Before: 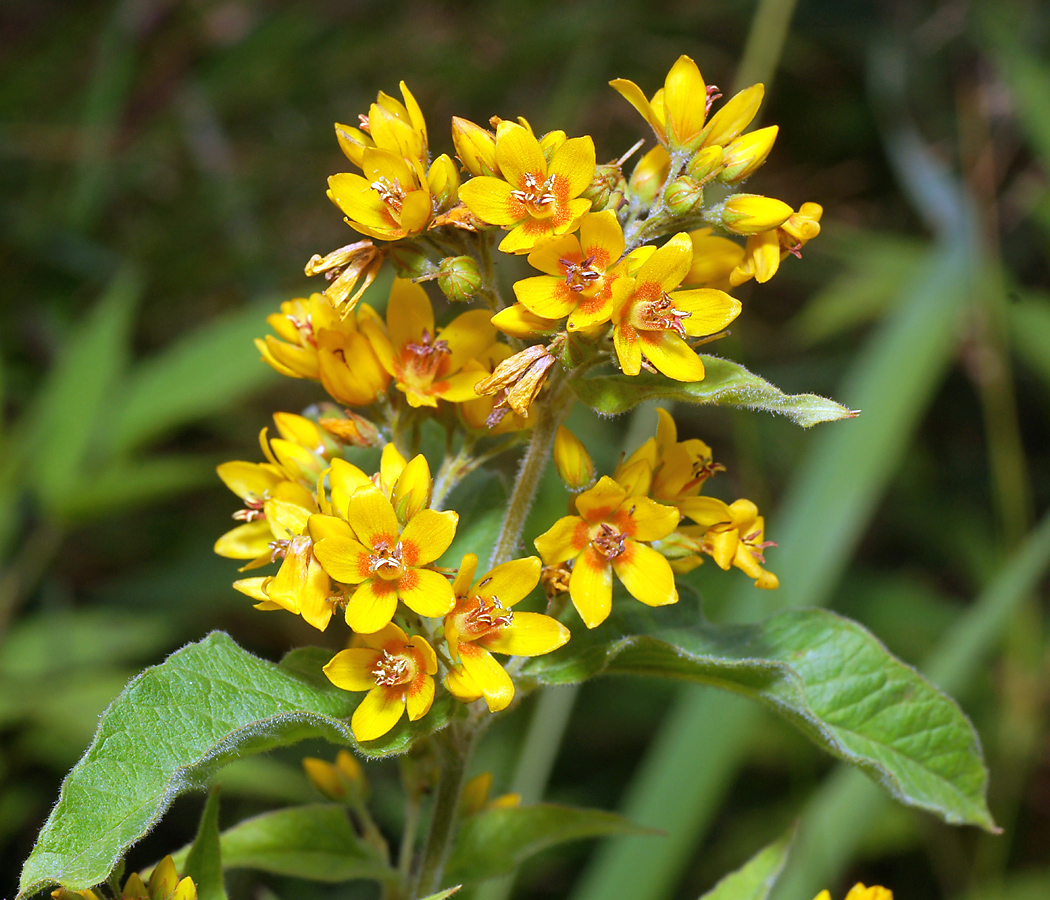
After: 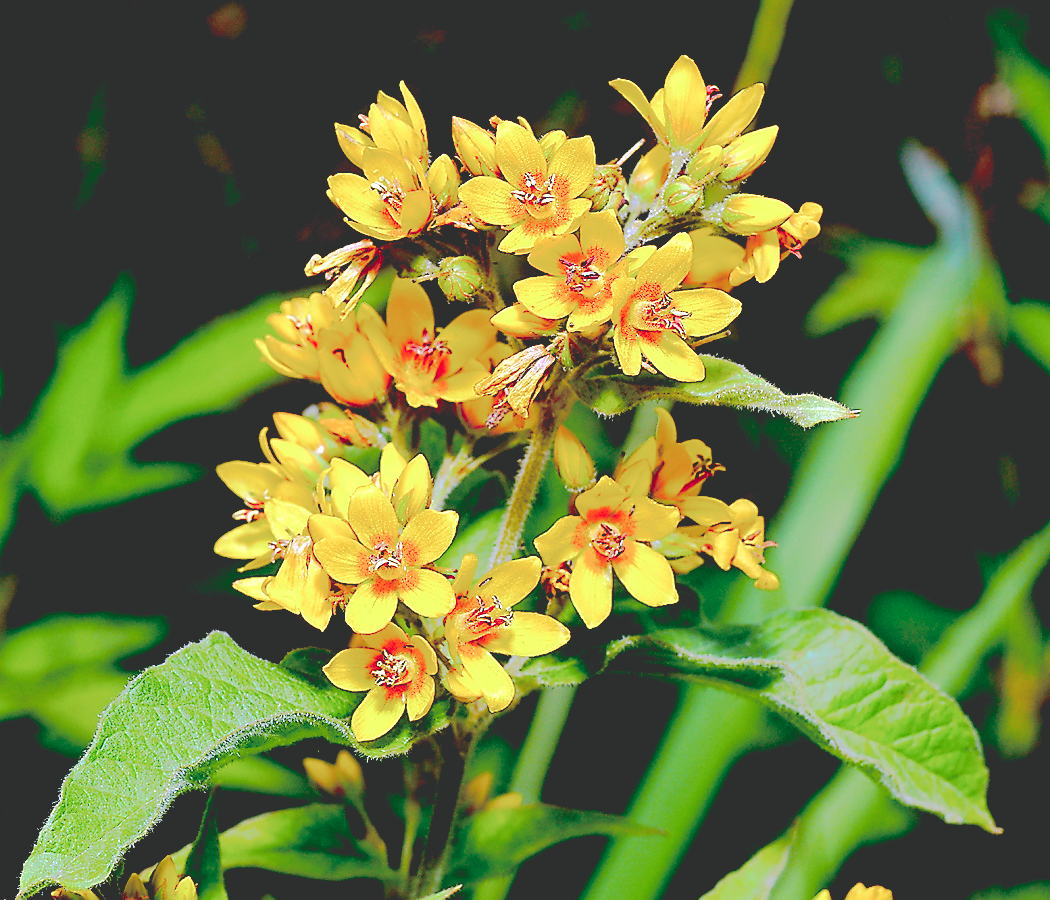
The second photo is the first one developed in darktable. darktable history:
tone curve: curves: ch0 [(0, 0.023) (0.037, 0.04) (0.131, 0.128) (0.304, 0.331) (0.504, 0.584) (0.616, 0.687) (0.704, 0.764) (0.808, 0.823) (1, 1)]; ch1 [(0, 0) (0.301, 0.3) (0.477, 0.472) (0.493, 0.497) (0.508, 0.501) (0.544, 0.541) (0.563, 0.565) (0.626, 0.66) (0.721, 0.776) (1, 1)]; ch2 [(0, 0) (0.249, 0.216) (0.349, 0.343) (0.424, 0.442) (0.476, 0.483) (0.502, 0.5) (0.517, 0.519) (0.532, 0.553) (0.569, 0.587) (0.634, 0.628) (0.706, 0.729) (0.828, 0.742) (1, 0.9)], color space Lab, independent channels, preserve colors none
base curve: curves: ch0 [(0.065, 0.026) (0.236, 0.358) (0.53, 0.546) (0.777, 0.841) (0.924, 0.992)], preserve colors none
exposure: compensate highlight preservation false
sharpen: radius 1.353, amount 1.265, threshold 0.794
